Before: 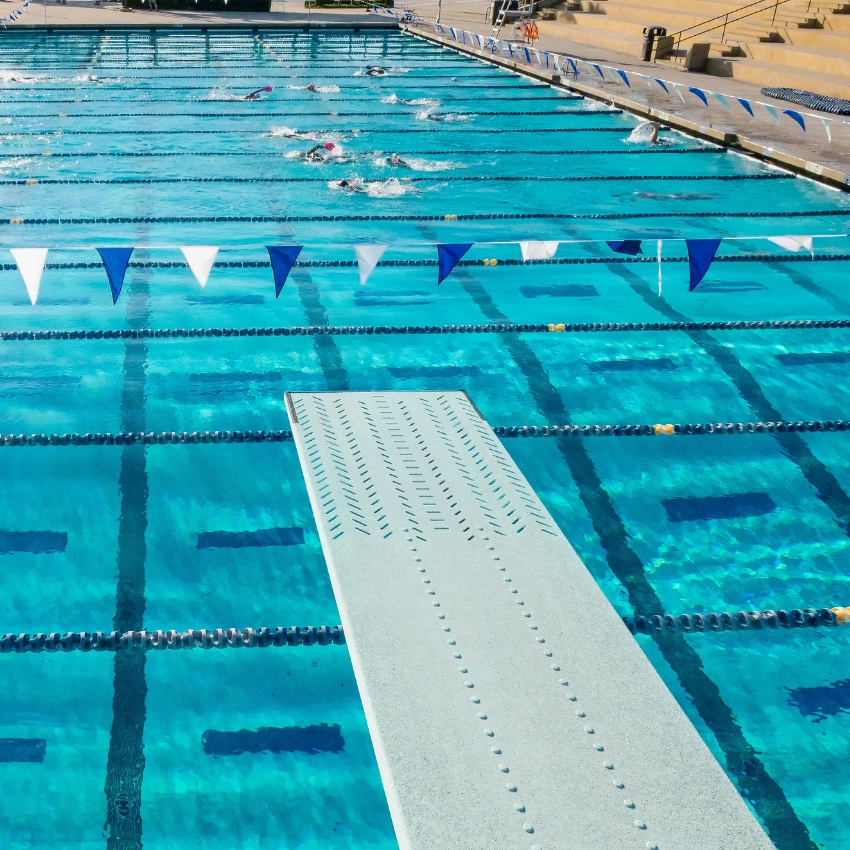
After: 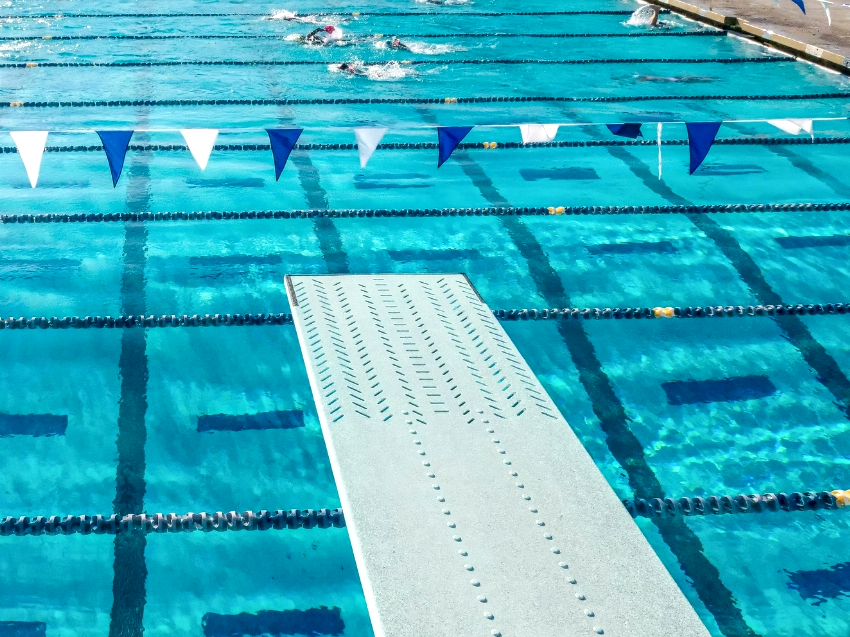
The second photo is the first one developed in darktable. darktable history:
crop: top 13.819%, bottom 11.169%
exposure: black level correction 0.001, exposure 0.191 EV, compensate highlight preservation false
local contrast: detail 130%
